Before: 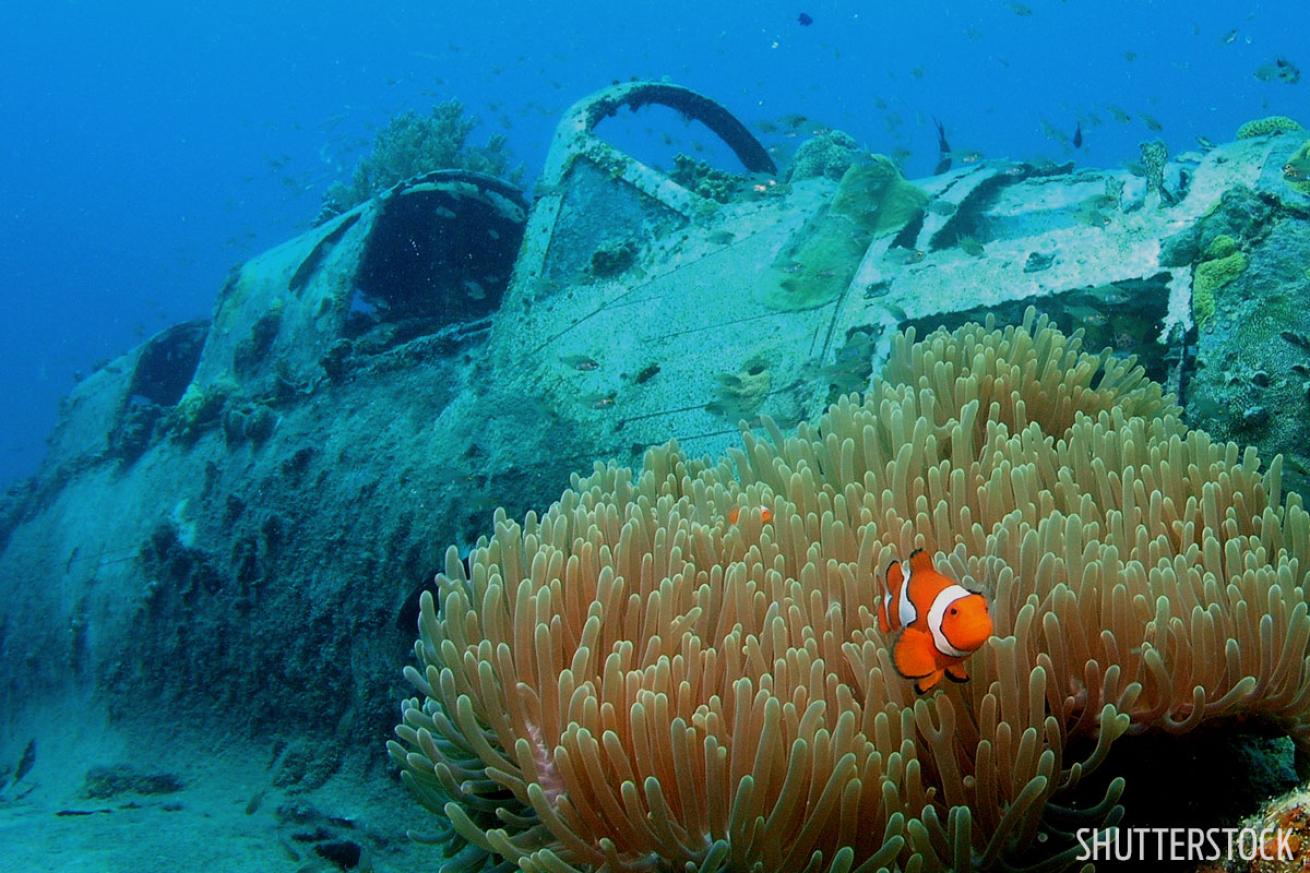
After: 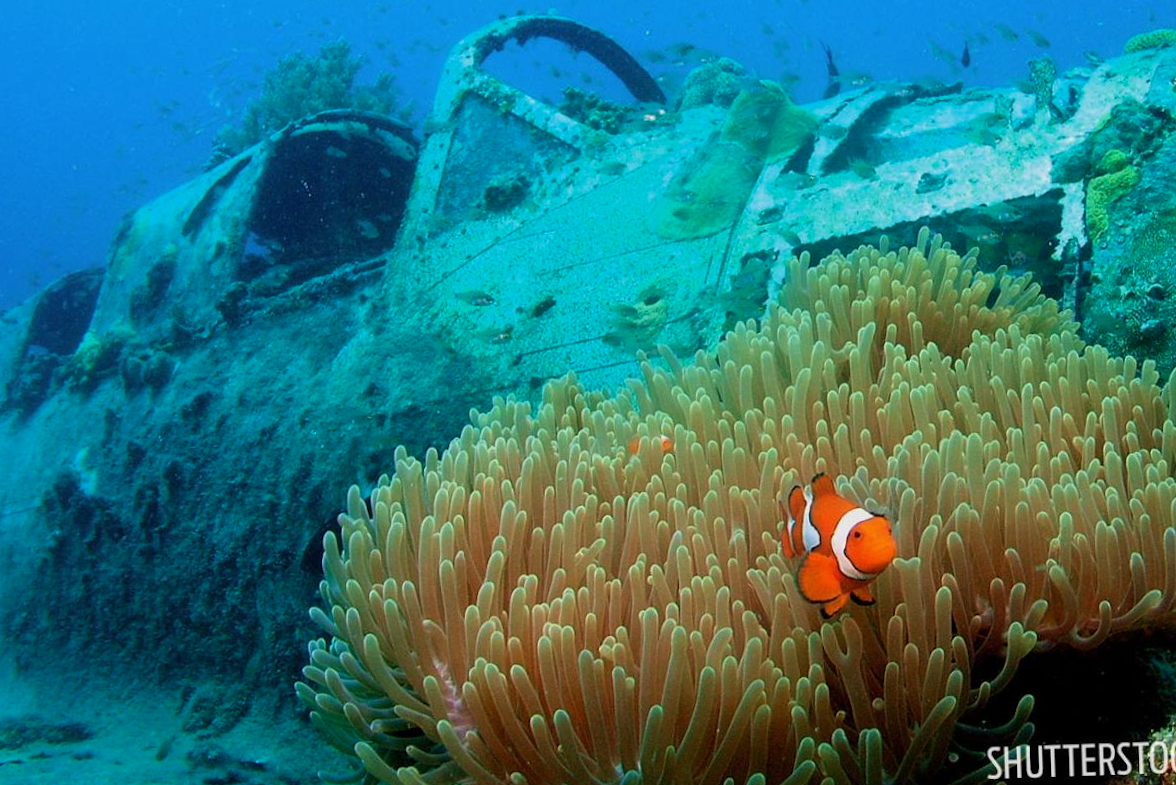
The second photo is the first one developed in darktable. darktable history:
exposure: exposure 0.153 EV, compensate highlight preservation false
crop and rotate: angle 1.88°, left 5.8%, top 5.674%
velvia: on, module defaults
